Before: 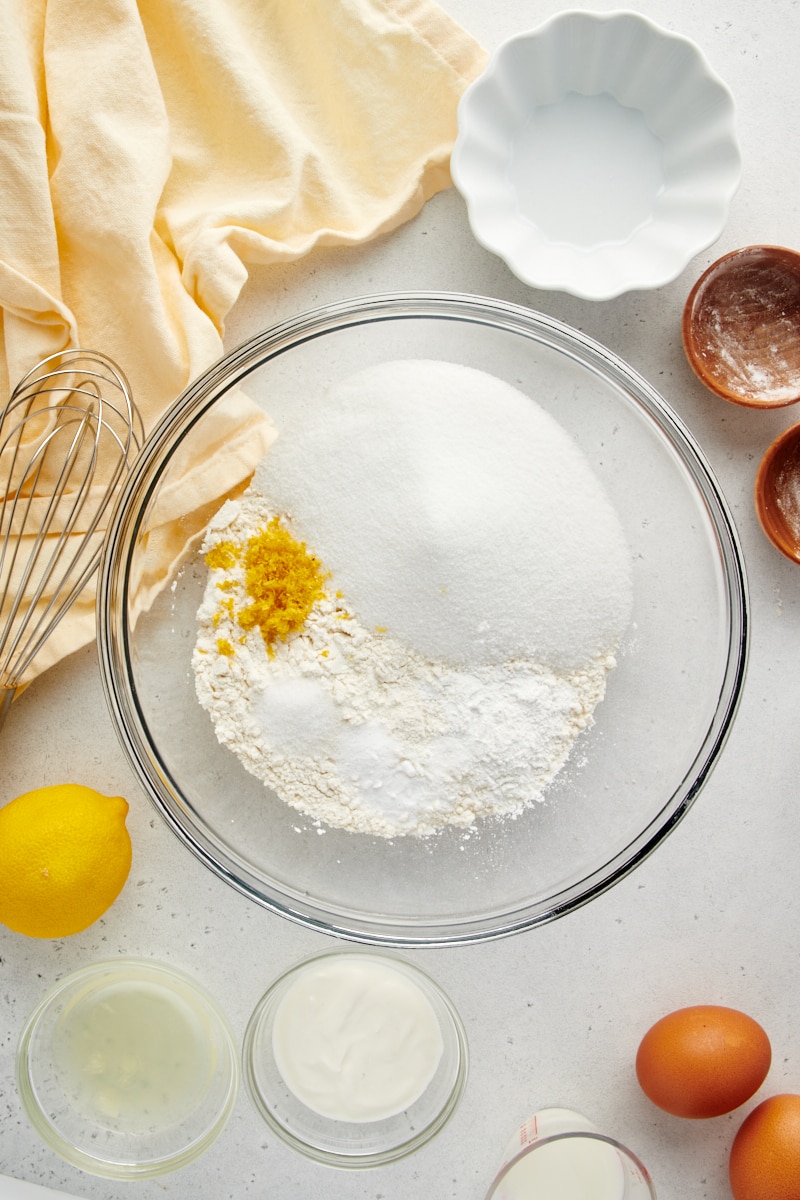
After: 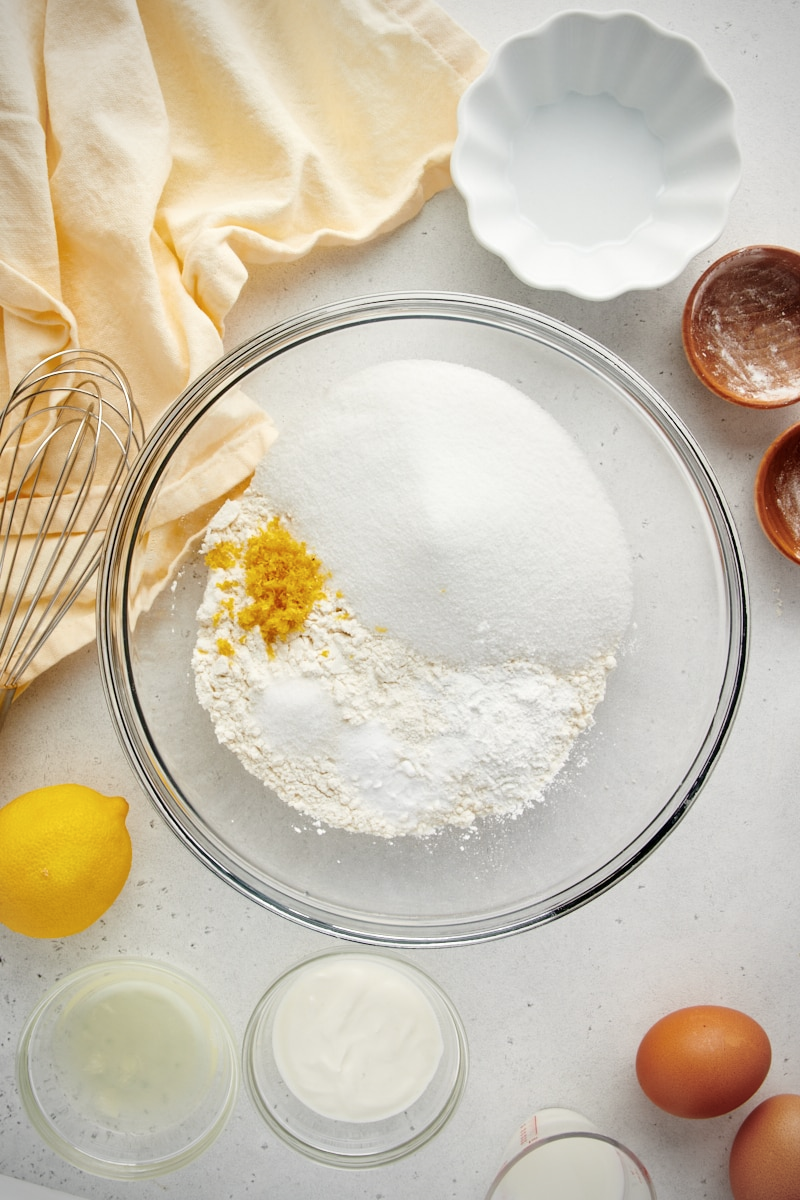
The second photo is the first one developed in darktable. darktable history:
contrast brightness saturation: saturation -0.05
white balance: emerald 1
vignetting: fall-off radius 60.92%
